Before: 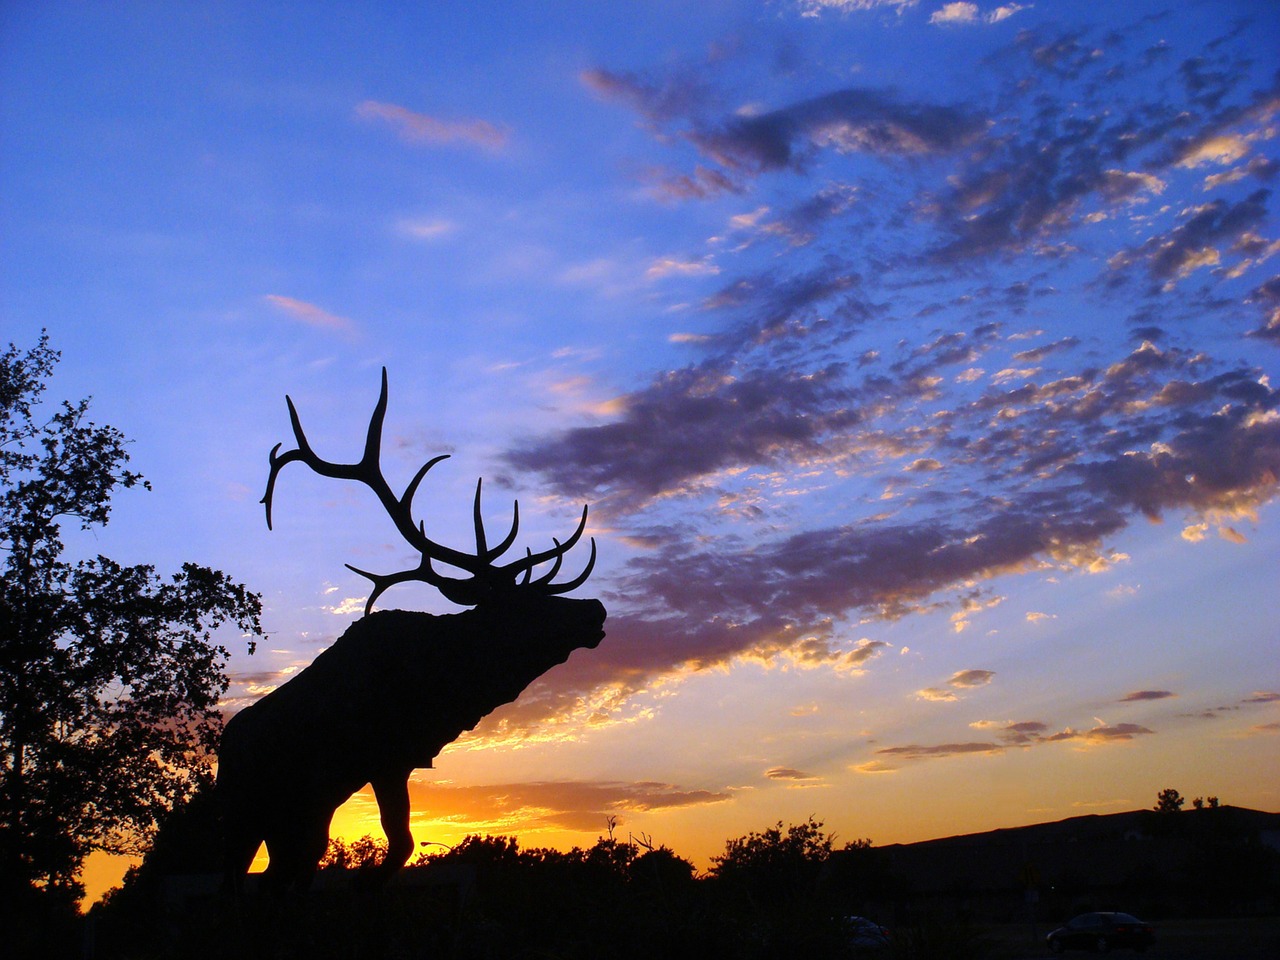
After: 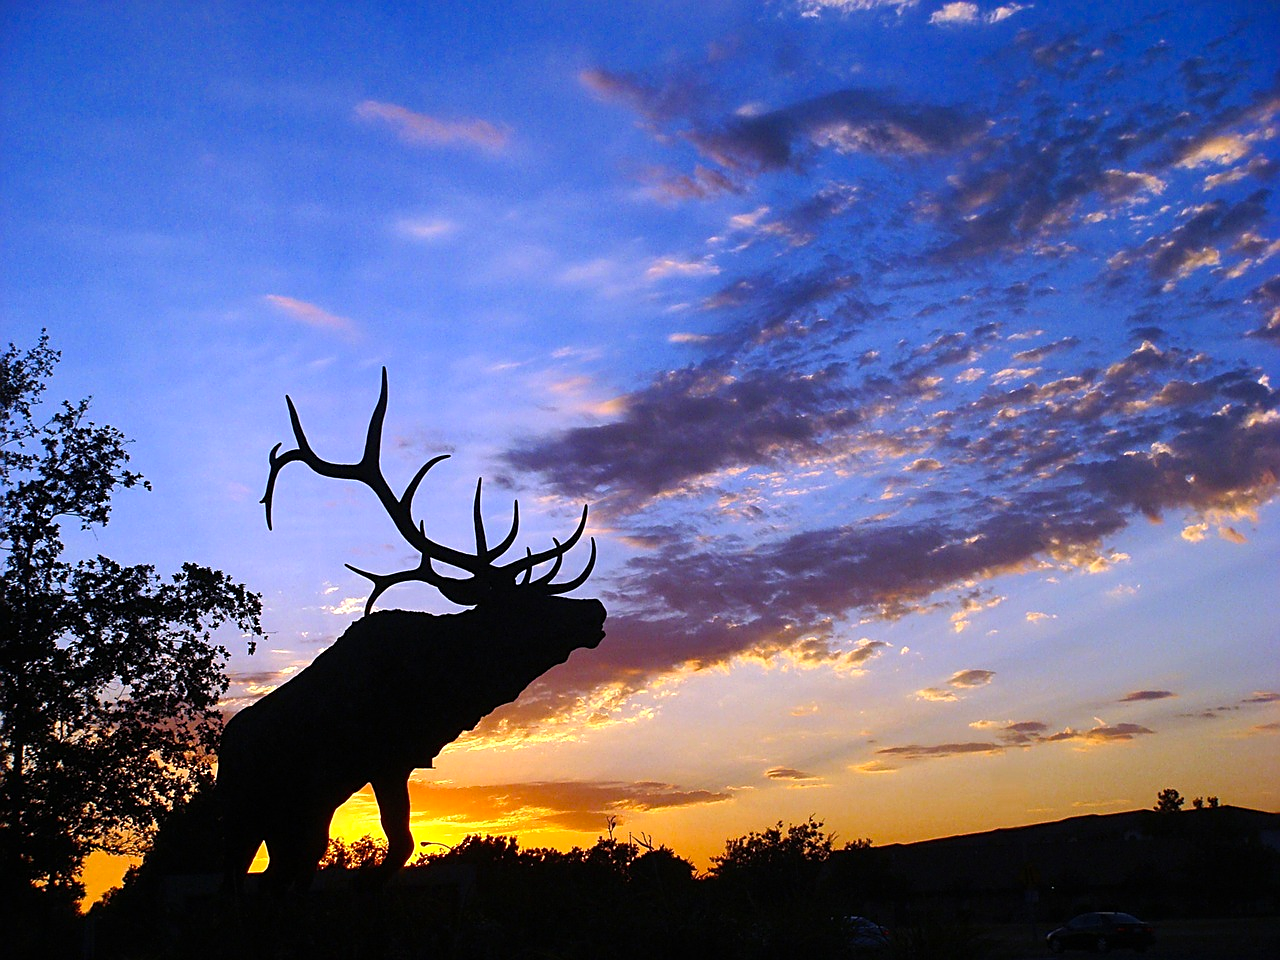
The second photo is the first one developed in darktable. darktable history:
color balance rgb: perceptual saturation grading › global saturation 0.973%, perceptual saturation grading › mid-tones 11.646%, perceptual brilliance grading › highlights 11.364%, global vibrance 10.47%, saturation formula JzAzBz (2021)
sharpen: on, module defaults
